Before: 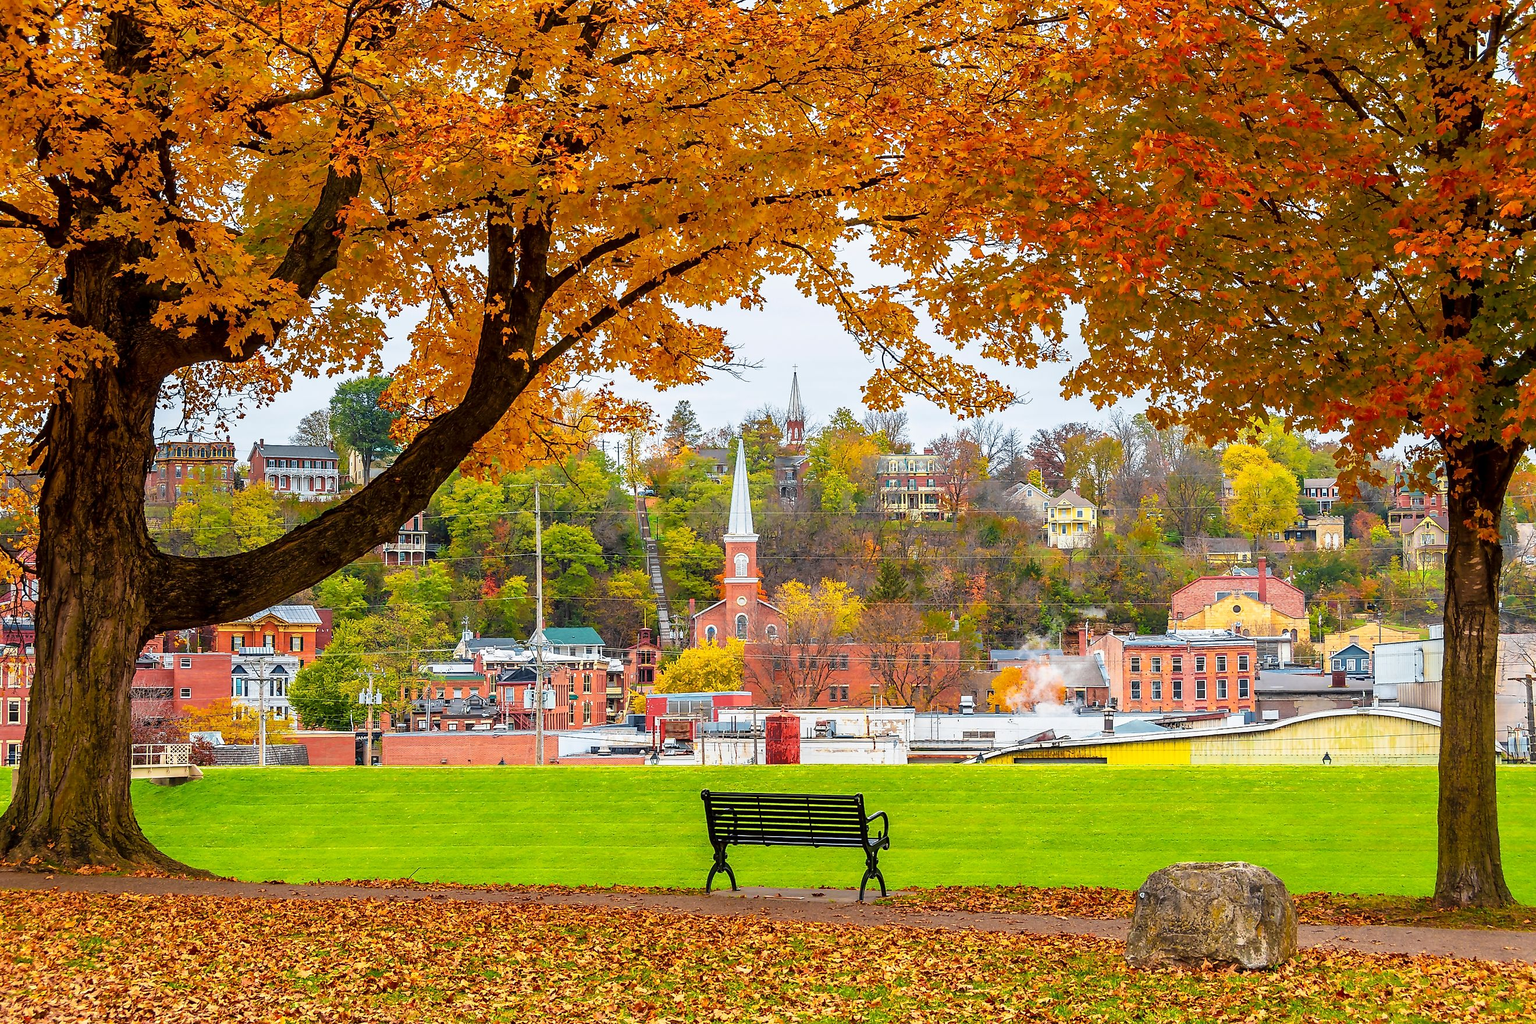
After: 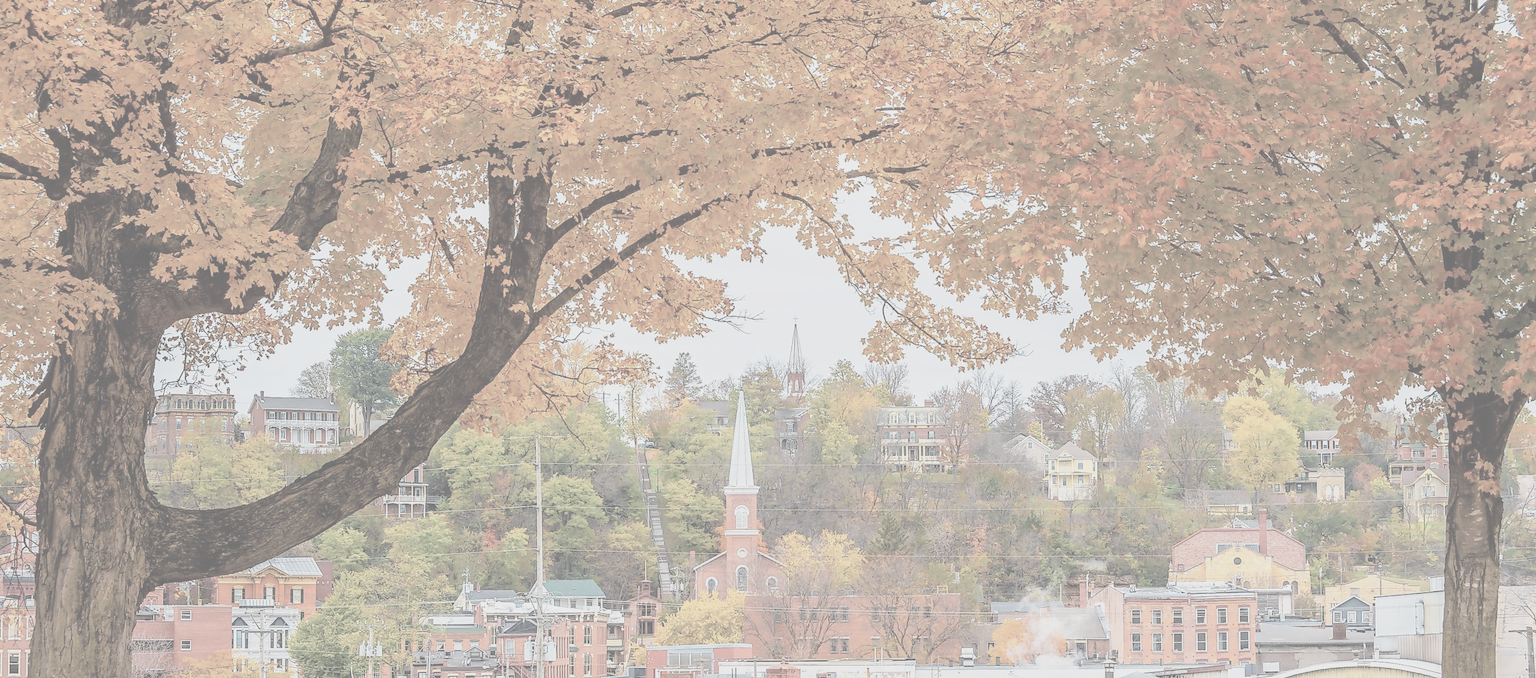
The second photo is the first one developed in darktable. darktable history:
tone equalizer: on, module defaults
crop and rotate: top 4.765%, bottom 28.972%
contrast brightness saturation: contrast -0.326, brightness 0.752, saturation -0.778
